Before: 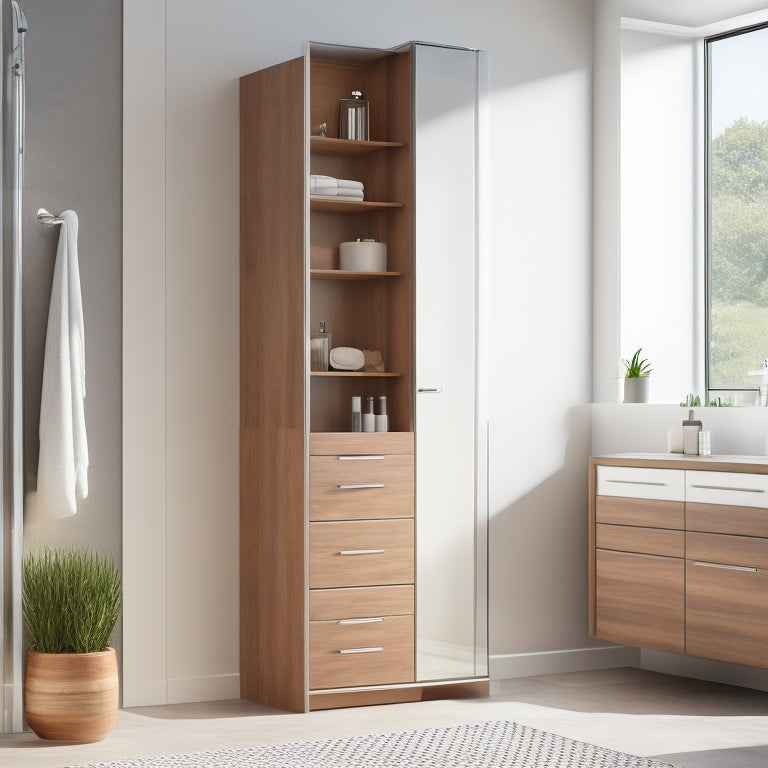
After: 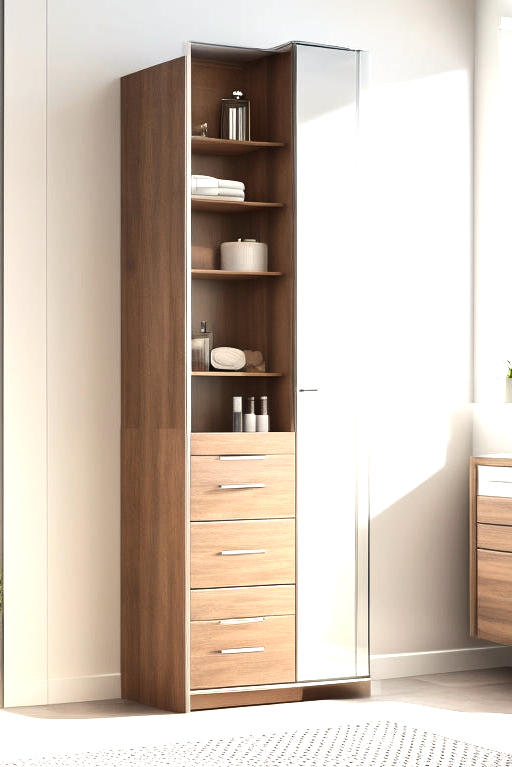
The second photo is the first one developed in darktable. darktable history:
tone equalizer: -8 EV -1.08 EV, -7 EV -1.01 EV, -6 EV -0.867 EV, -5 EV -0.578 EV, -3 EV 0.578 EV, -2 EV 0.867 EV, -1 EV 1.01 EV, +0 EV 1.08 EV, edges refinement/feathering 500, mask exposure compensation -1.57 EV, preserve details no
color correction: highlights b* 3
crop and rotate: left 15.546%, right 17.787%
